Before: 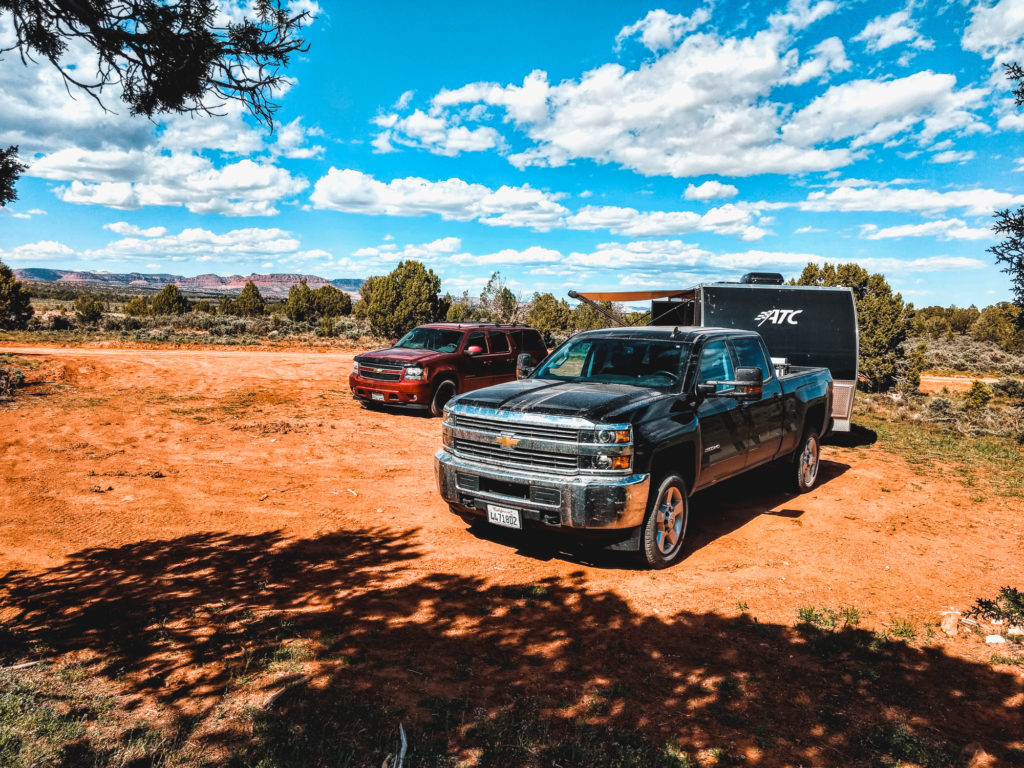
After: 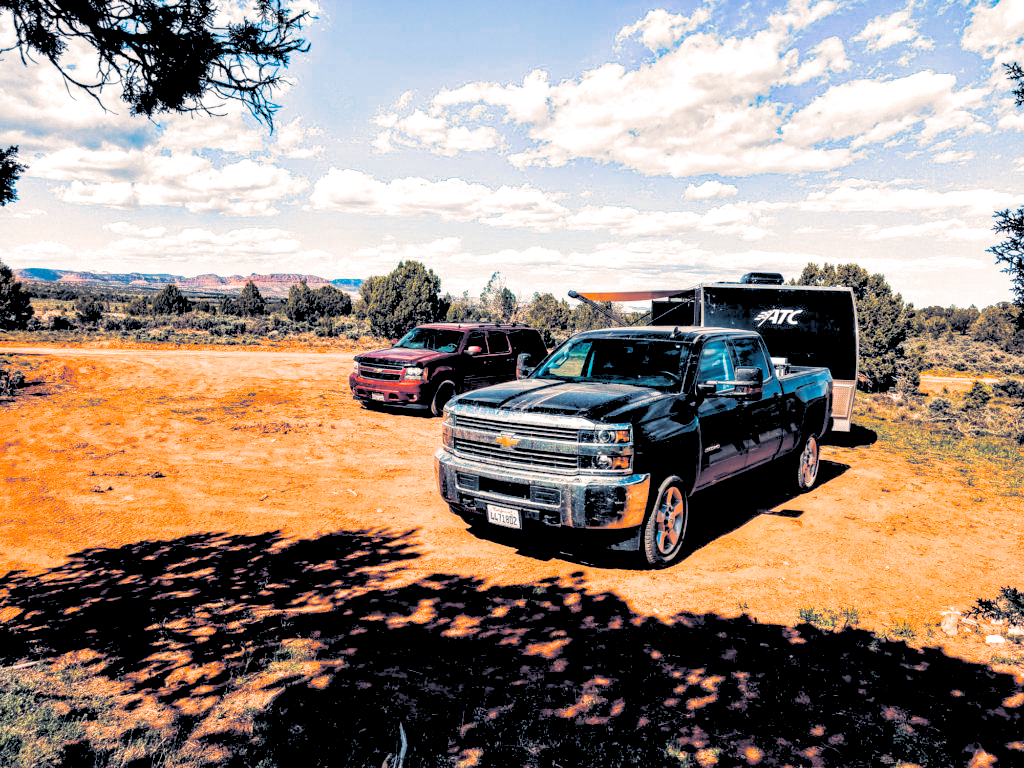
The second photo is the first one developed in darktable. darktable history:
rgb levels: levels [[0.027, 0.429, 0.996], [0, 0.5, 1], [0, 0.5, 1]]
exposure: exposure 0.2 EV, compensate highlight preservation false
color balance rgb: perceptual saturation grading › global saturation 20%, global vibrance 20%
split-toning: shadows › hue 226.8°, shadows › saturation 0.56, highlights › hue 28.8°, balance -40, compress 0%
